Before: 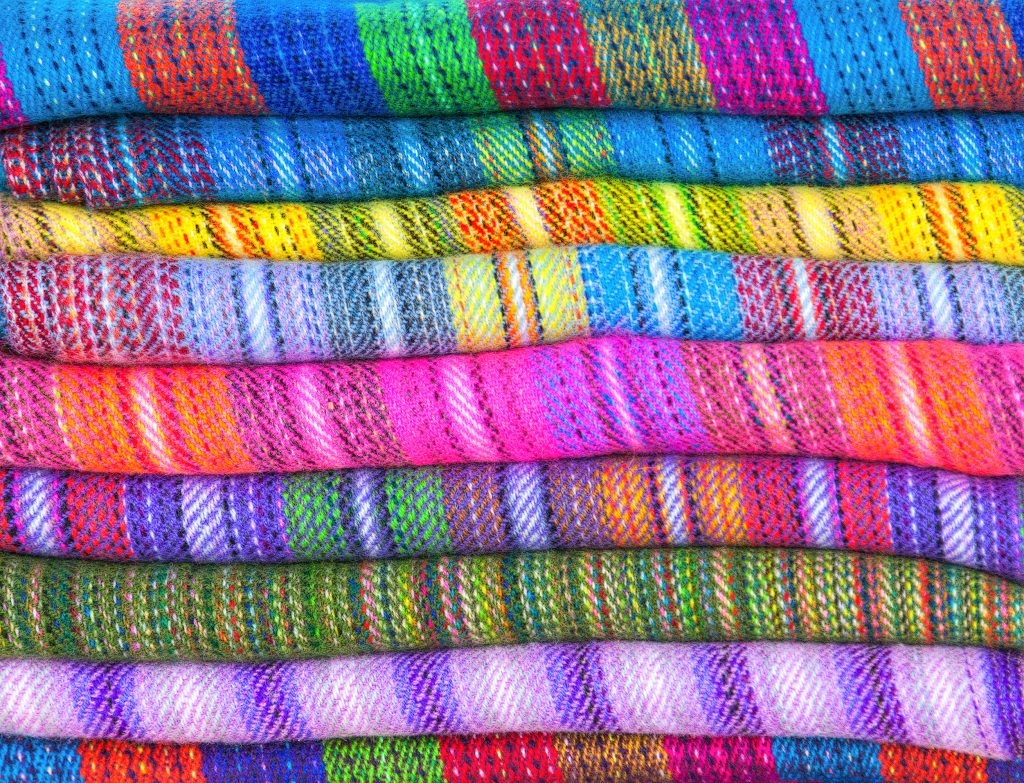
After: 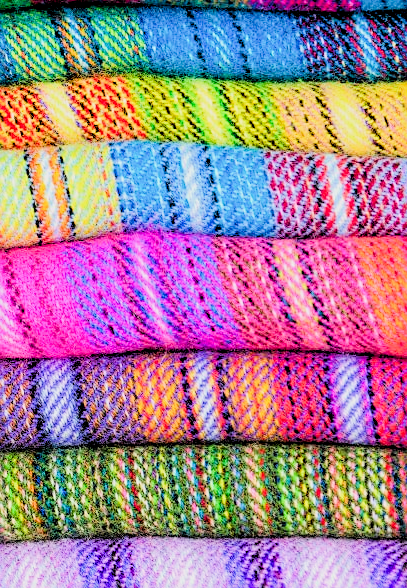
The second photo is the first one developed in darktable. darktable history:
crop: left 45.721%, top 13.393%, right 14.118%, bottom 10.01%
color calibration: illuminant same as pipeline (D50), adaptation none (bypass), gamut compression 1.72
rgb levels: levels [[0.029, 0.461, 0.922], [0, 0.5, 1], [0, 0.5, 1]]
filmic rgb: black relative exposure -4.14 EV, white relative exposure 5.1 EV, hardness 2.11, contrast 1.165
contrast brightness saturation: contrast 0.13, brightness -0.05, saturation 0.16
sharpen: on, module defaults
exposure: exposure 0.6 EV, compensate highlight preservation false
